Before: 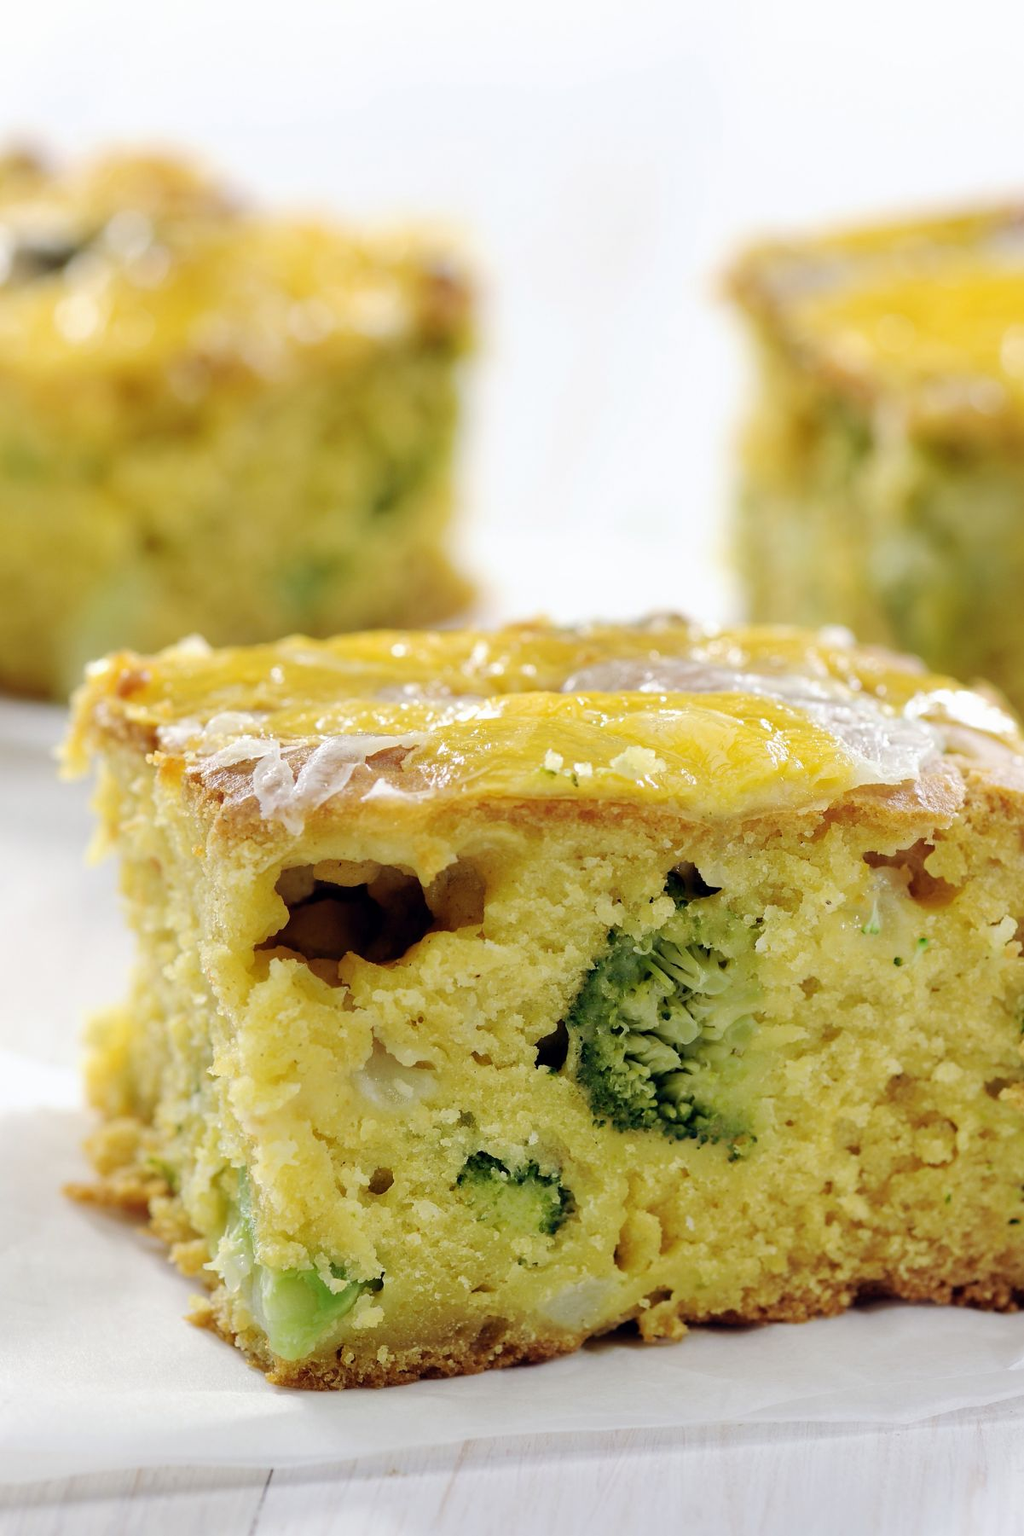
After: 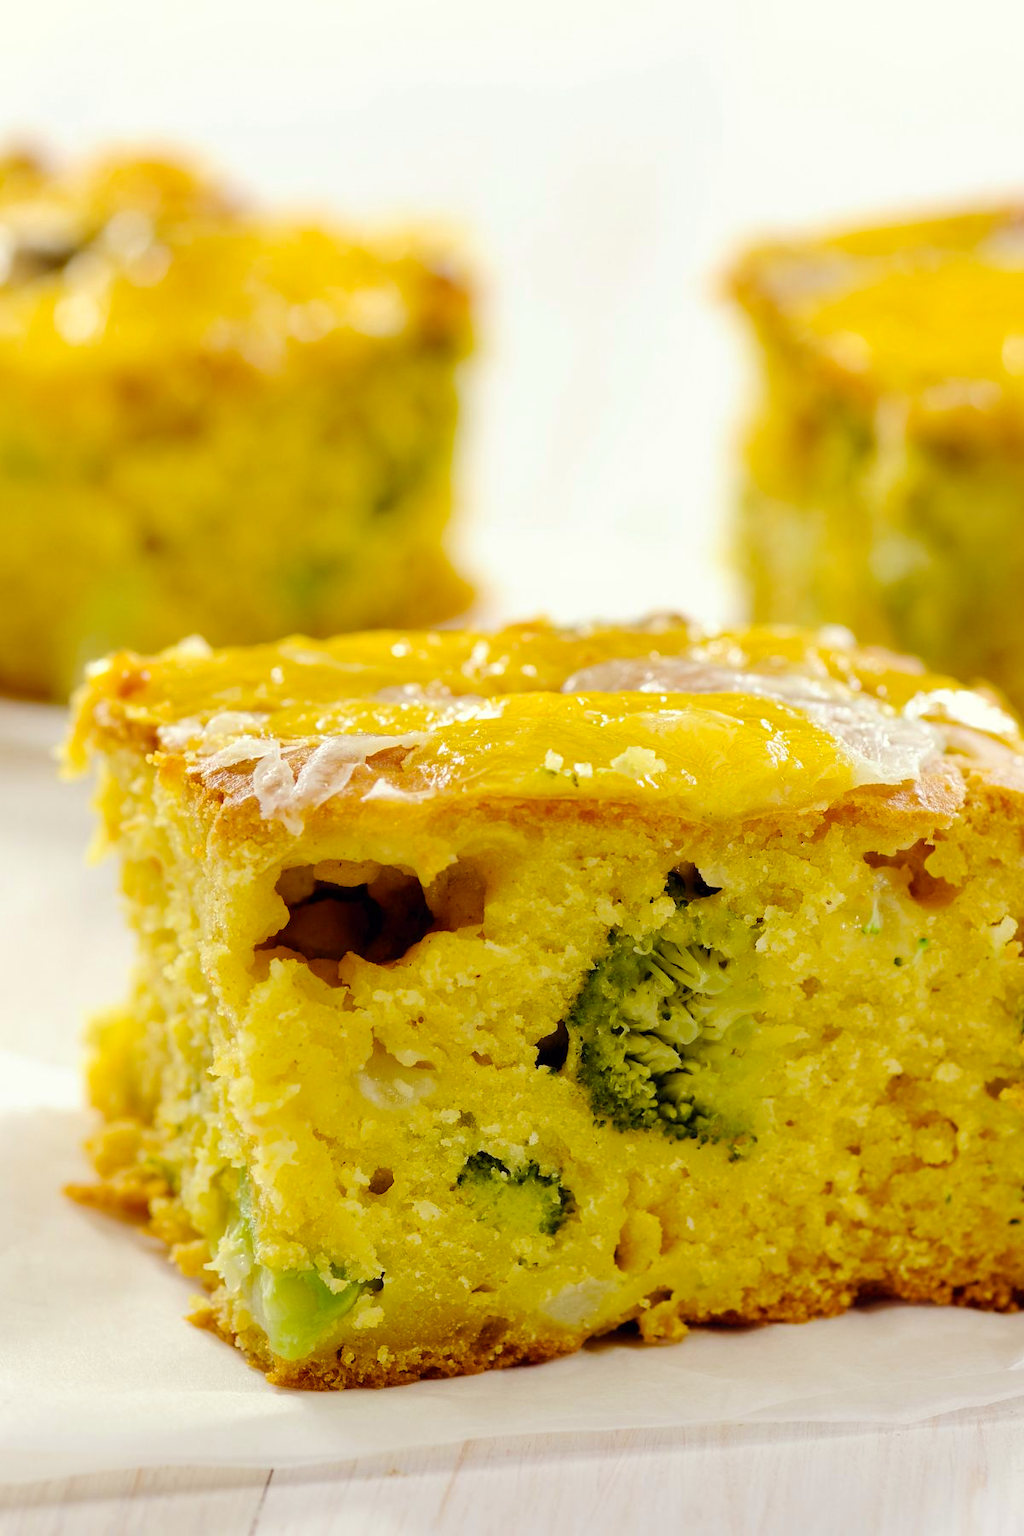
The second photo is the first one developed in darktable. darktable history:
color balance rgb: power › luminance 9.796%, power › chroma 2.824%, power › hue 57.53°, perceptual saturation grading › global saturation 24.978%
